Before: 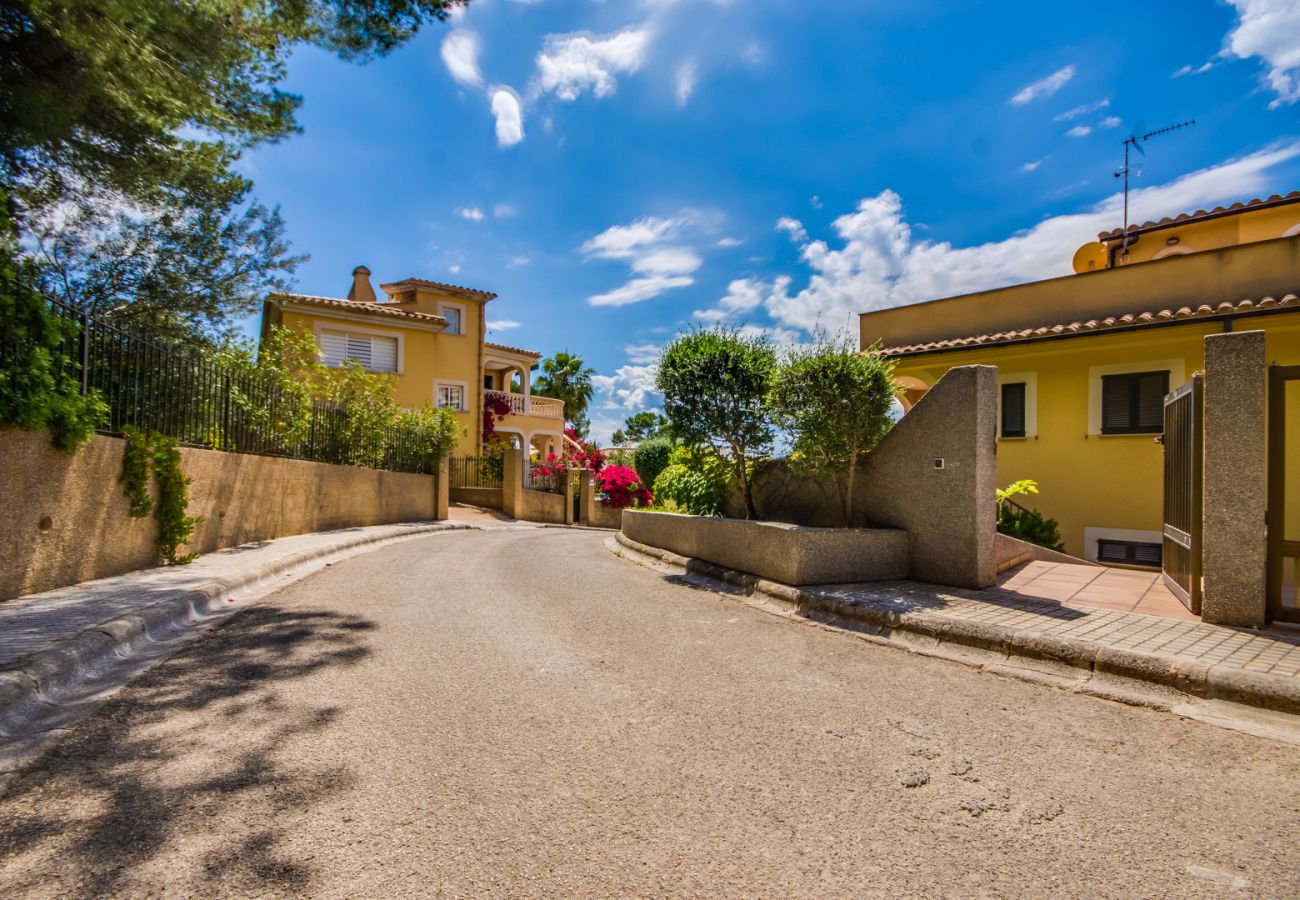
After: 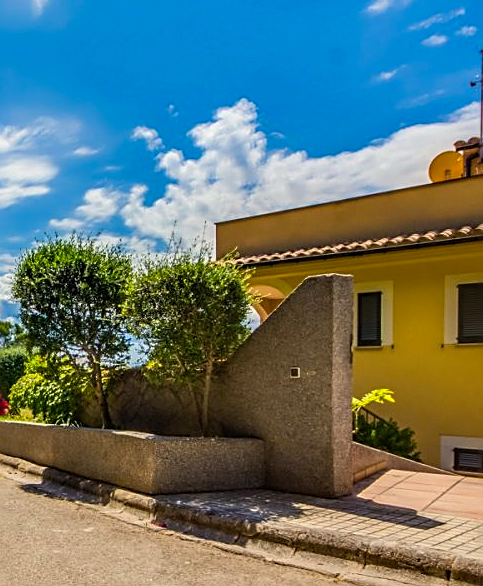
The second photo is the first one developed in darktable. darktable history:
crop and rotate: left 49.549%, top 10.134%, right 13.247%, bottom 24.702%
sharpen: on, module defaults
color balance rgb: highlights gain › luminance 5.675%, highlights gain › chroma 2.572%, highlights gain › hue 87.49°, perceptual saturation grading › global saturation -0.027%, global vibrance 24.294%
